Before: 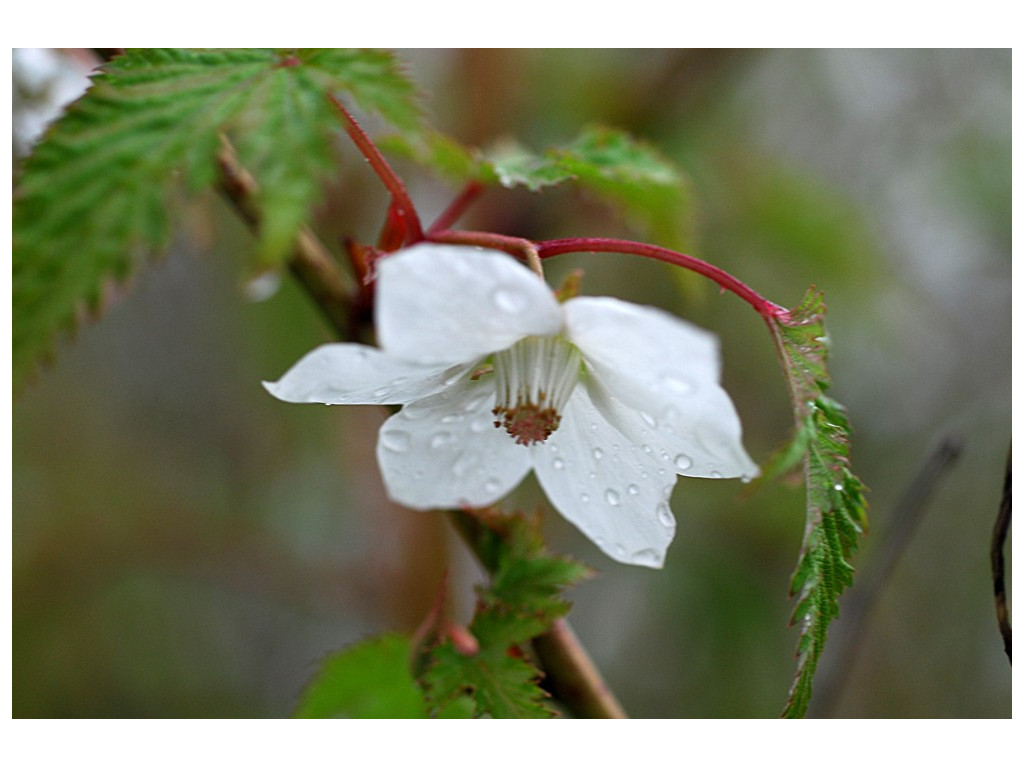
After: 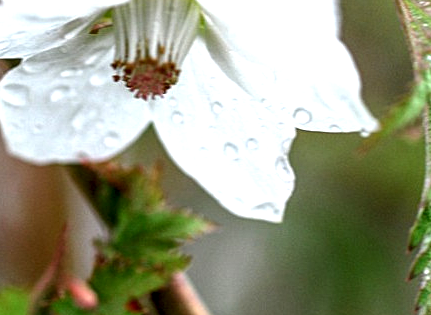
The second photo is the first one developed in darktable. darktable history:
exposure: black level correction 0, exposure 0.7 EV, compensate exposure bias true, compensate highlight preservation false
local contrast: detail 160%
crop: left 37.221%, top 45.169%, right 20.63%, bottom 13.777%
